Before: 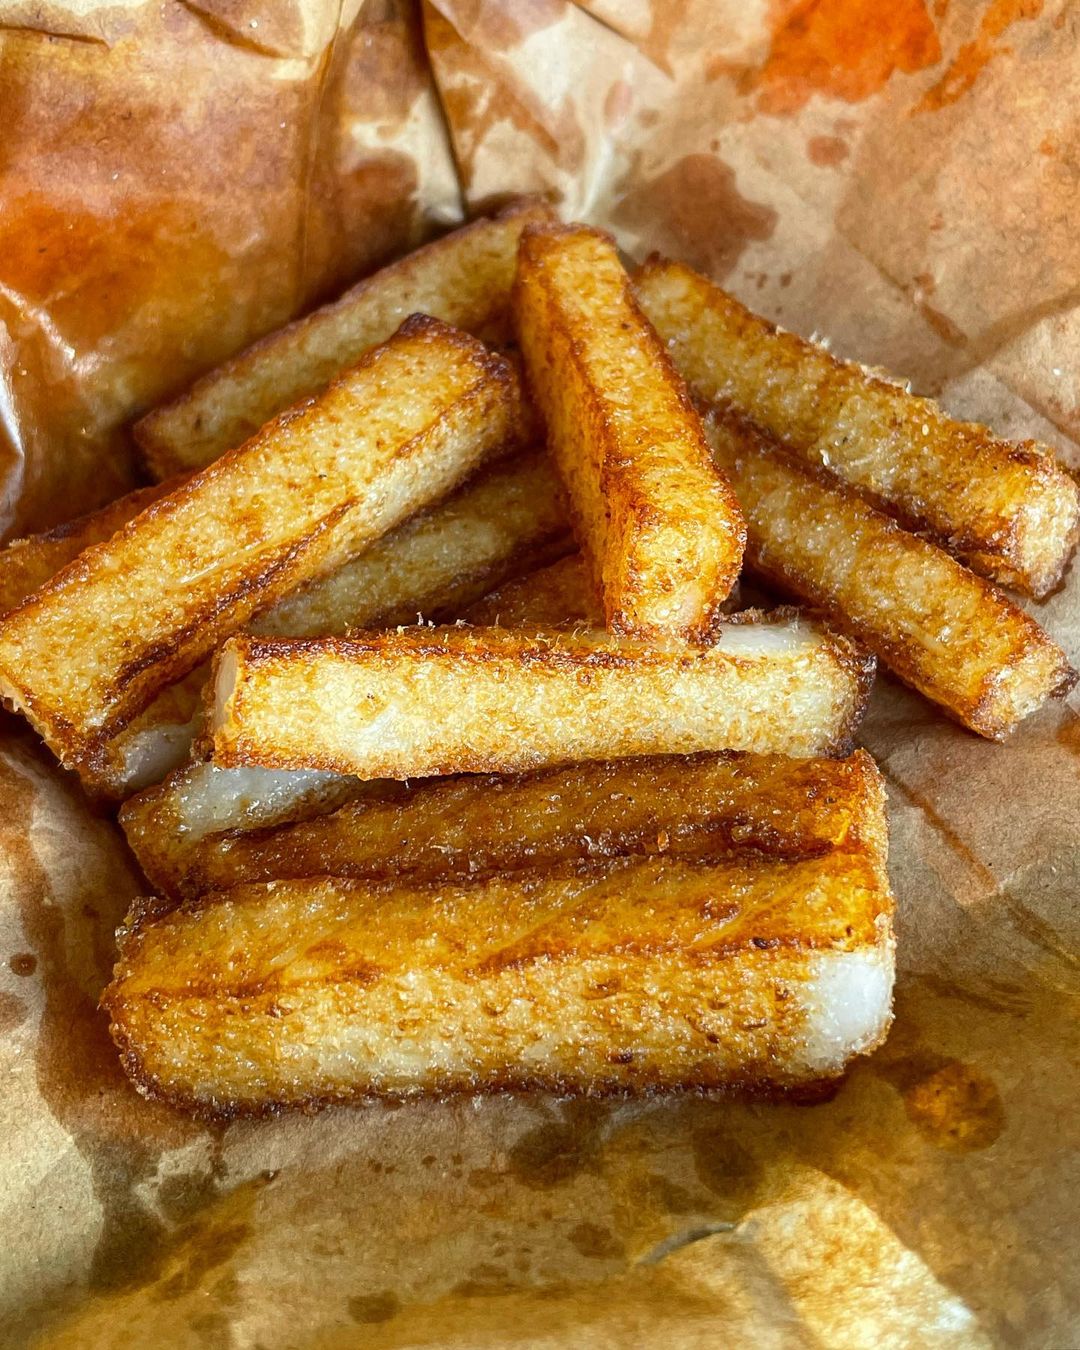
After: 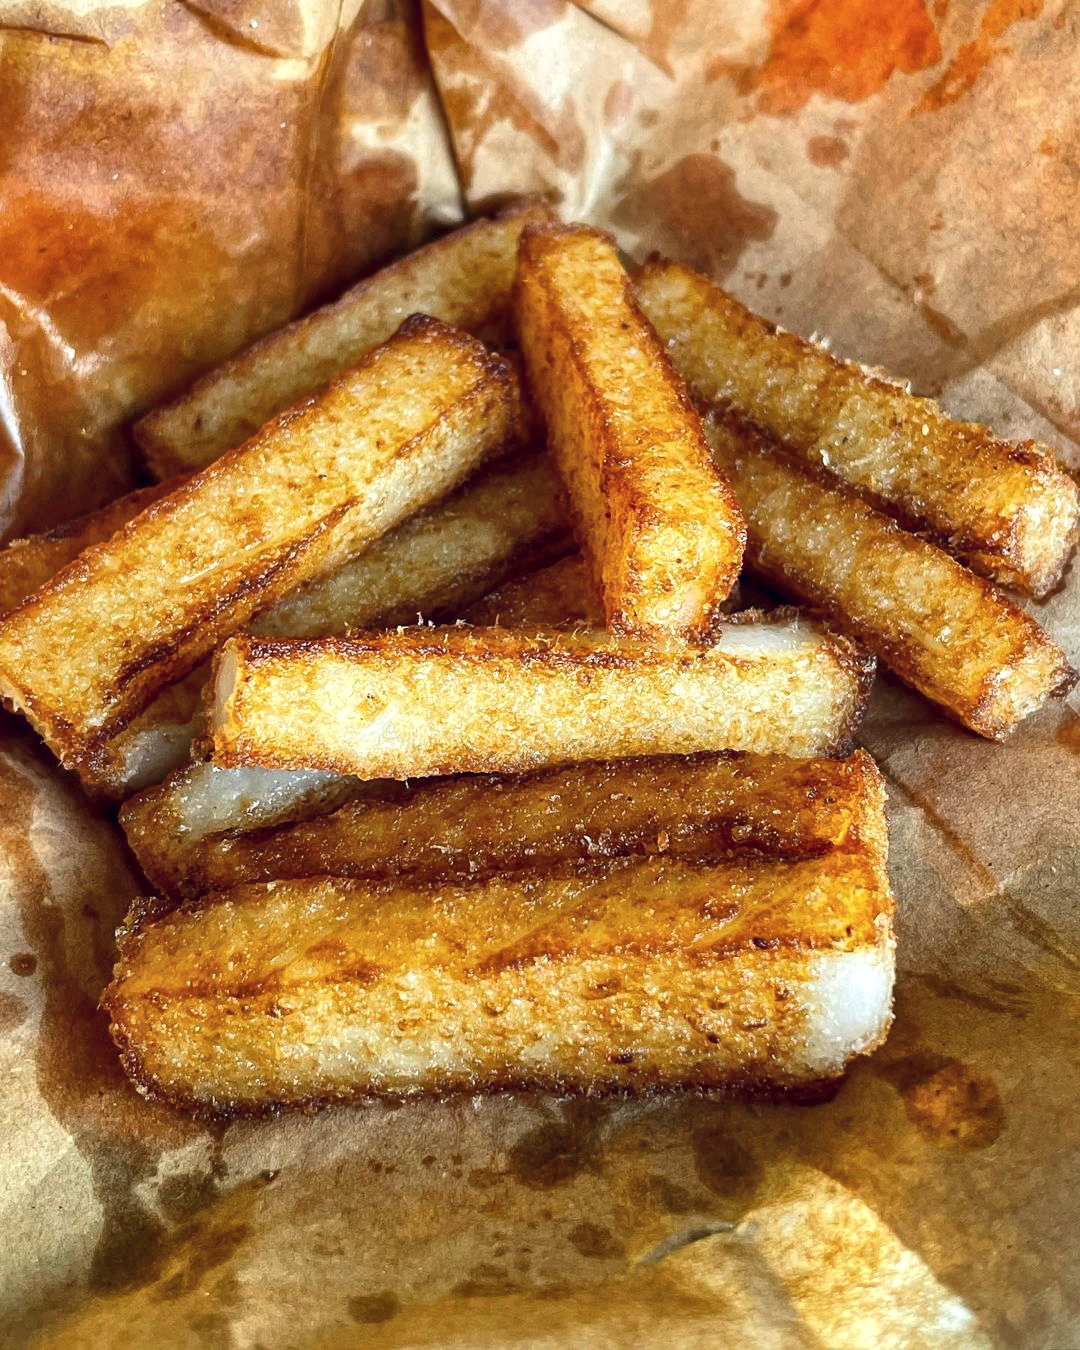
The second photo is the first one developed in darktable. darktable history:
local contrast: mode bilateral grid, contrast 25, coarseness 50, detail 123%, midtone range 0.2
color balance rgb: shadows lift › chroma 3.88%, shadows lift › hue 88.52°, power › hue 214.65°, global offset › chroma 0.1%, global offset › hue 252.4°, contrast 4.45%
